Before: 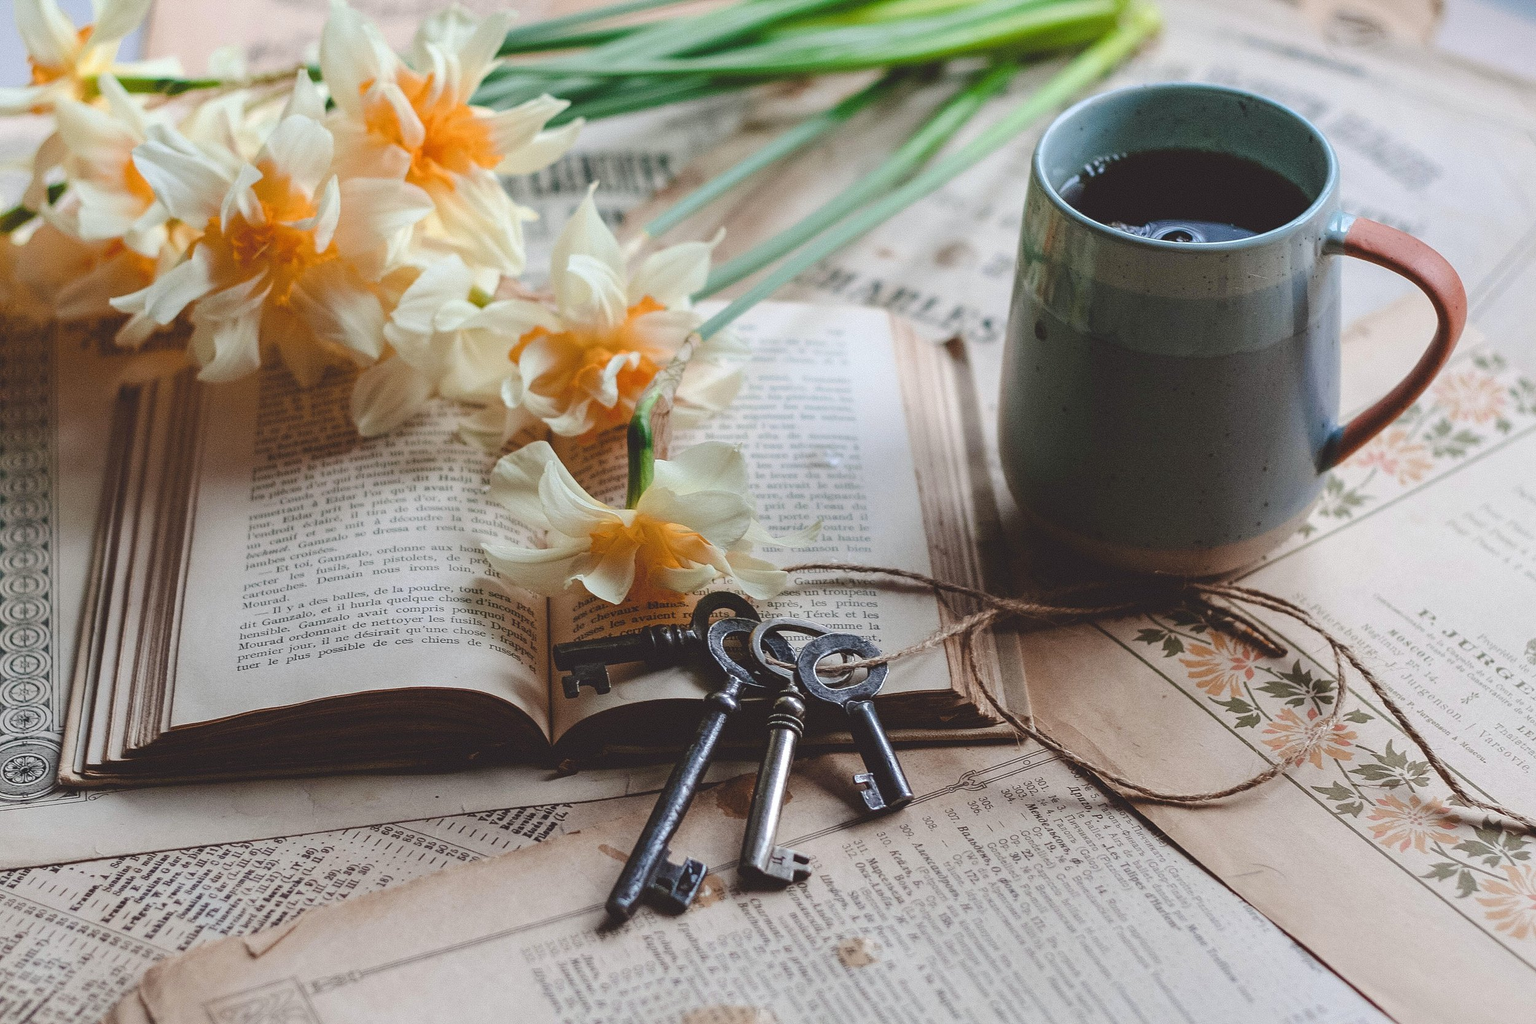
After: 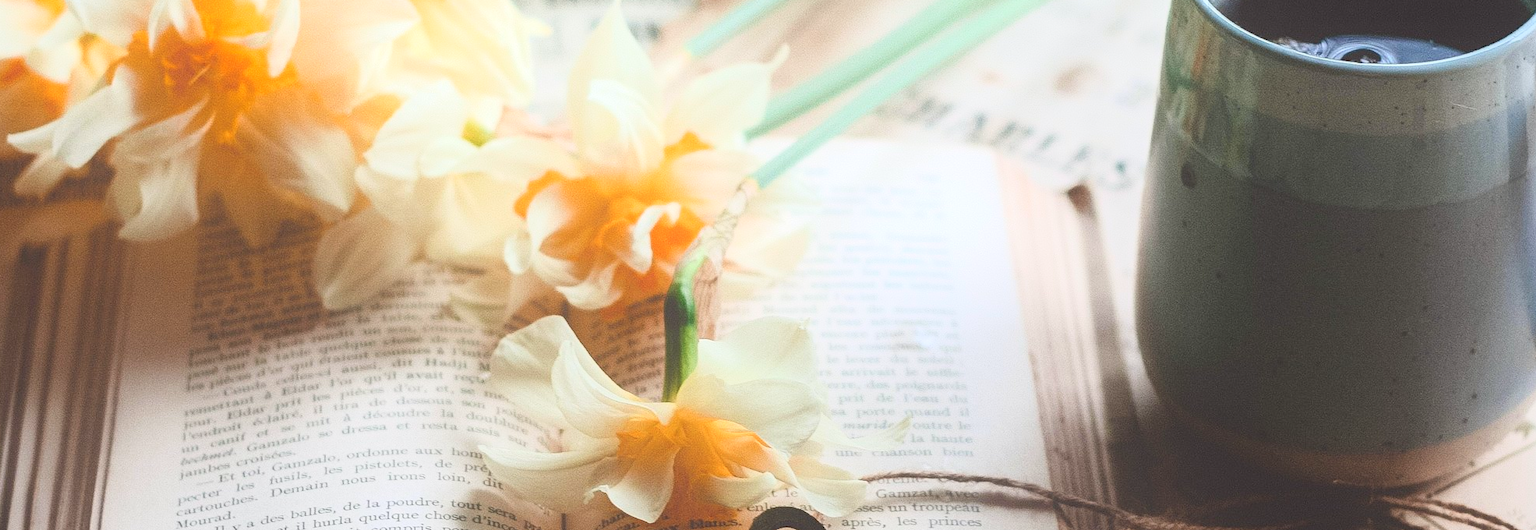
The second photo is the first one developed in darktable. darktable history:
exposure: black level correction -0.001, exposure 0.08 EV, compensate highlight preservation false
contrast brightness saturation: contrast -0.021, brightness -0.013, saturation 0.038
crop: left 6.775%, top 18.81%, right 14.365%, bottom 40.291%
tone equalizer: -8 EV -0.399 EV, -7 EV -0.358 EV, -6 EV -0.333 EV, -5 EV -0.23 EV, -3 EV 0.209 EV, -2 EV 0.312 EV, -1 EV 0.367 EV, +0 EV 0.395 EV
contrast equalizer: y [[0.6 ×6], [0.55 ×6], [0 ×6], [0 ×6], [0 ×6]], mix -0.989
base curve: curves: ch0 [(0, 0) (0.579, 0.807) (1, 1)]
local contrast: detail 109%
